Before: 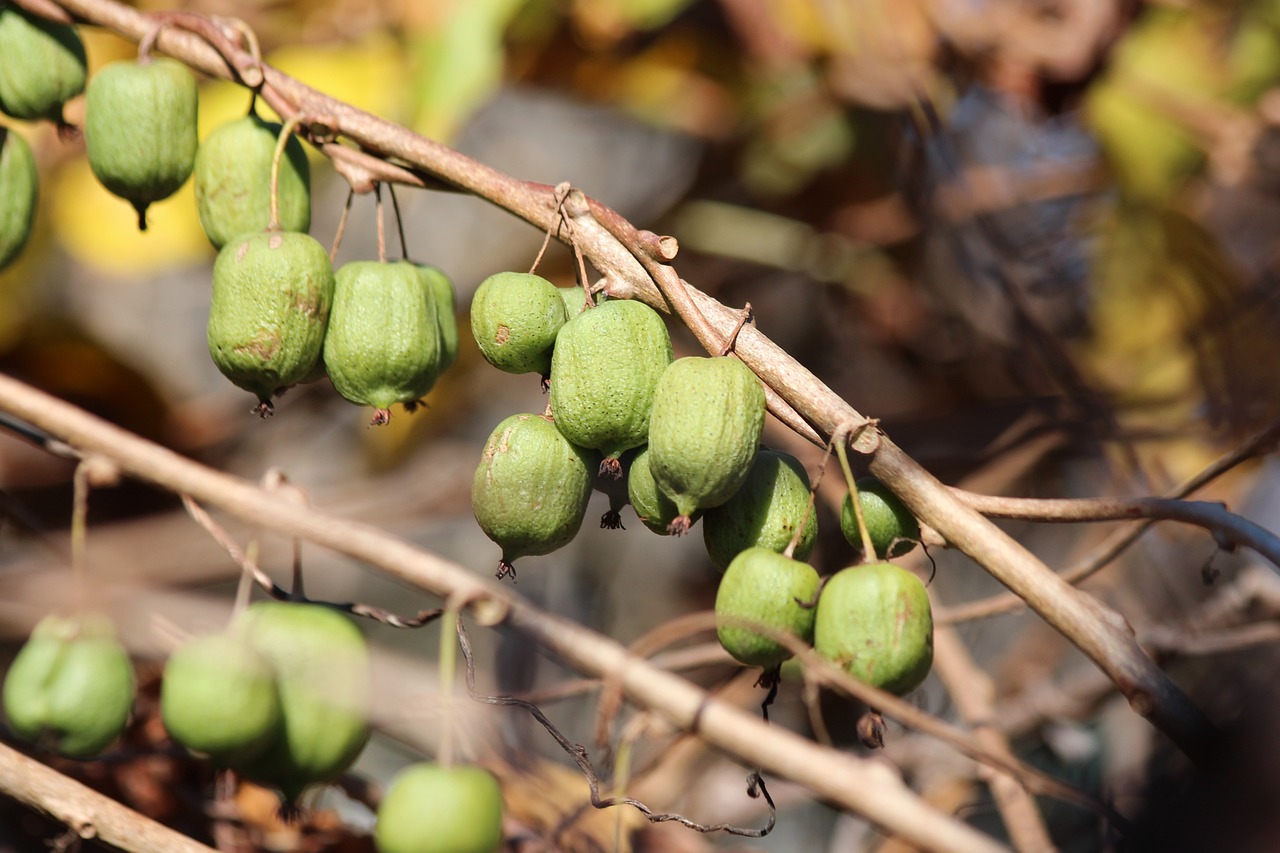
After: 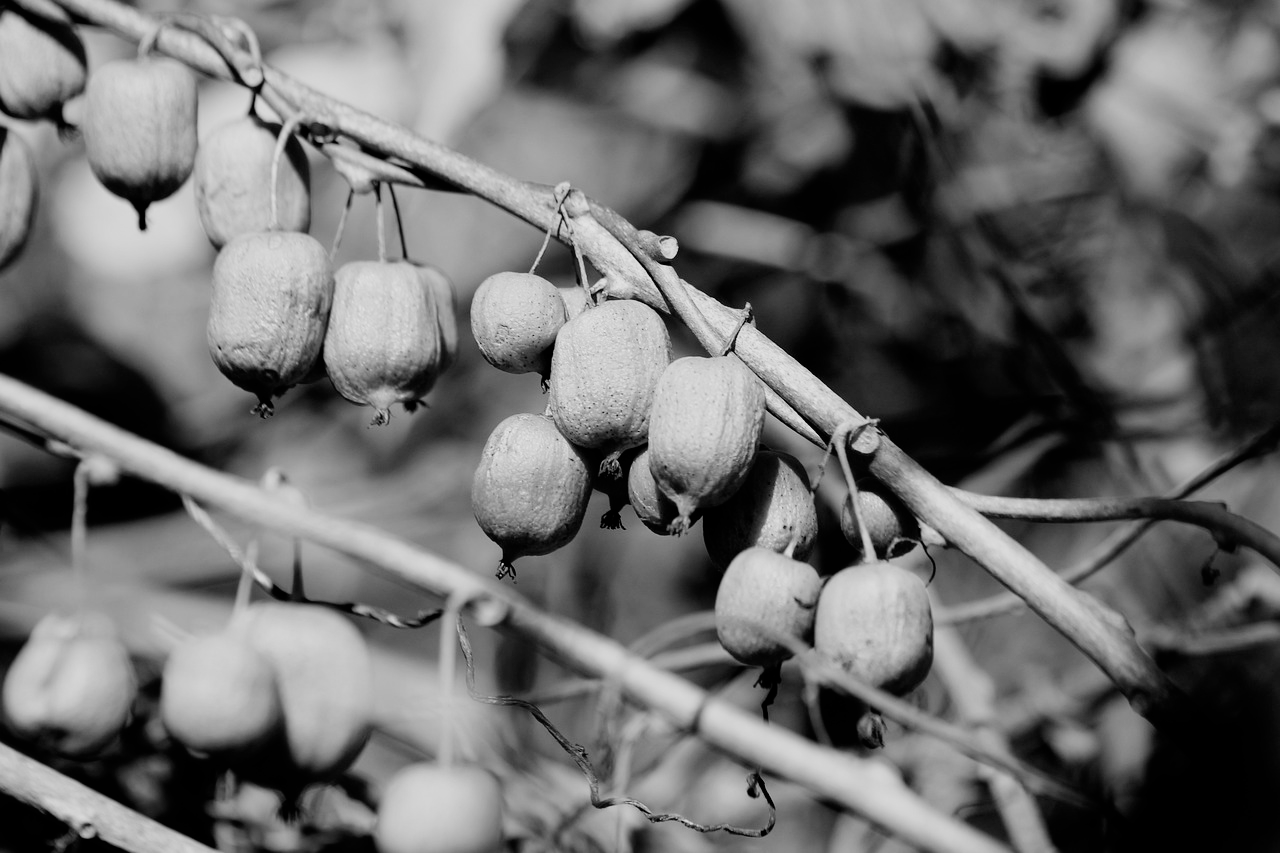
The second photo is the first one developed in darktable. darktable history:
filmic rgb: black relative exposure -5 EV, white relative exposure 3.5 EV, hardness 3.19, contrast 1.2, highlights saturation mix -30%
monochrome: a -35.87, b 49.73, size 1.7
